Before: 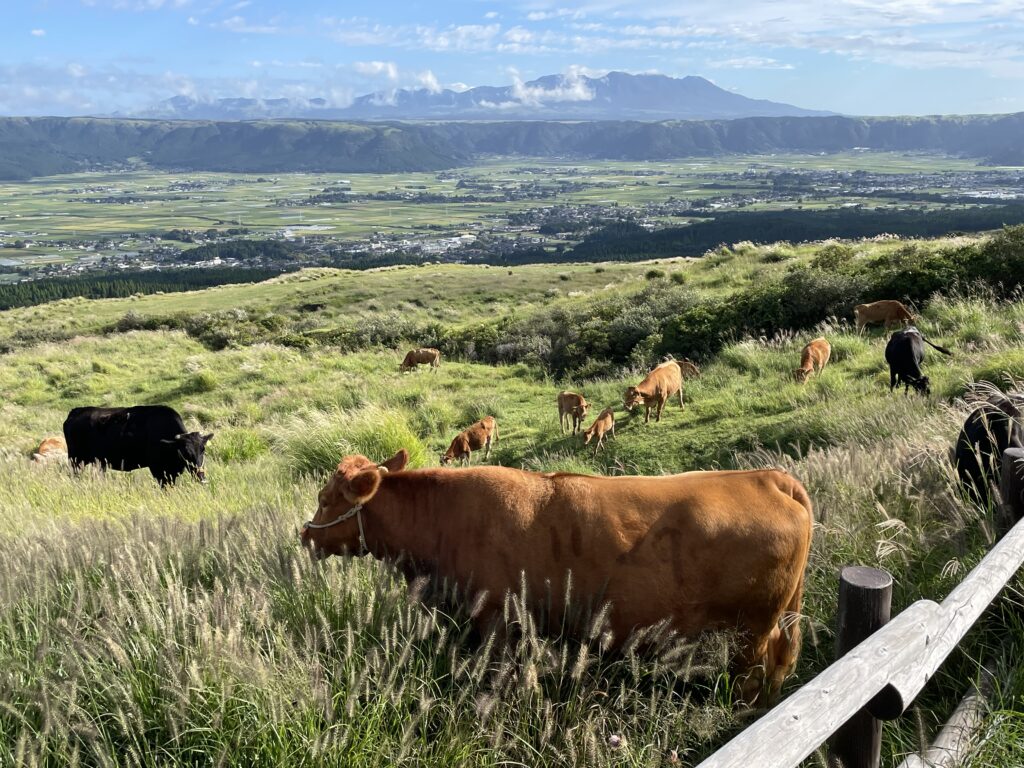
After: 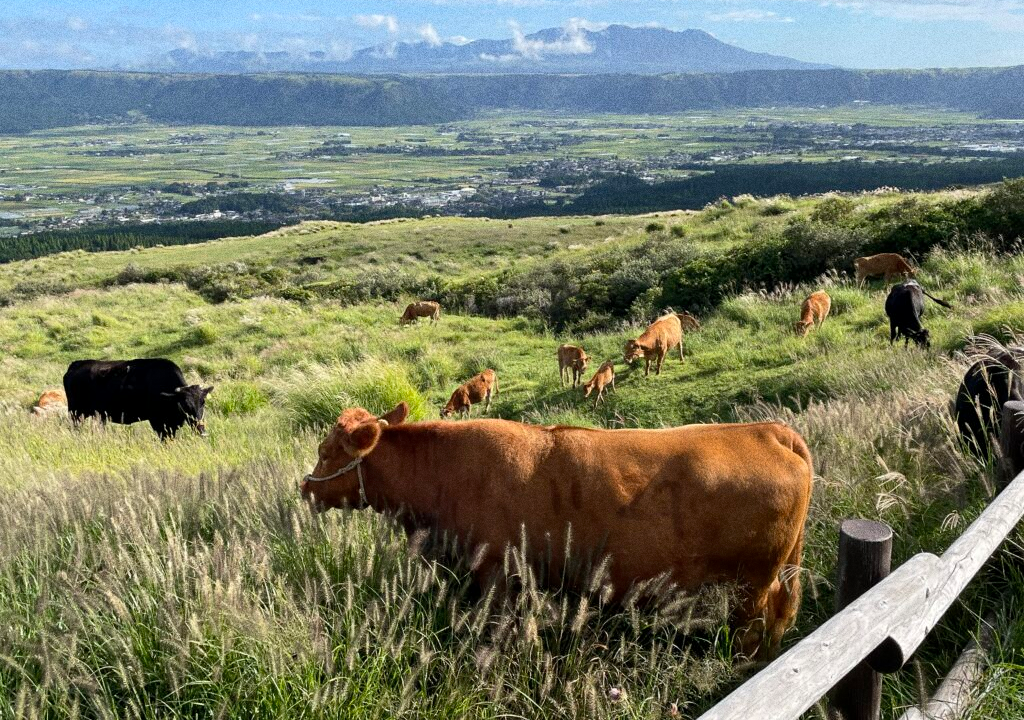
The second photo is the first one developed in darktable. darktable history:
white balance: emerald 1
grain: coarseness 0.09 ISO, strength 40%
crop and rotate: top 6.25%
exposure: black level correction 0.001, compensate highlight preservation false
